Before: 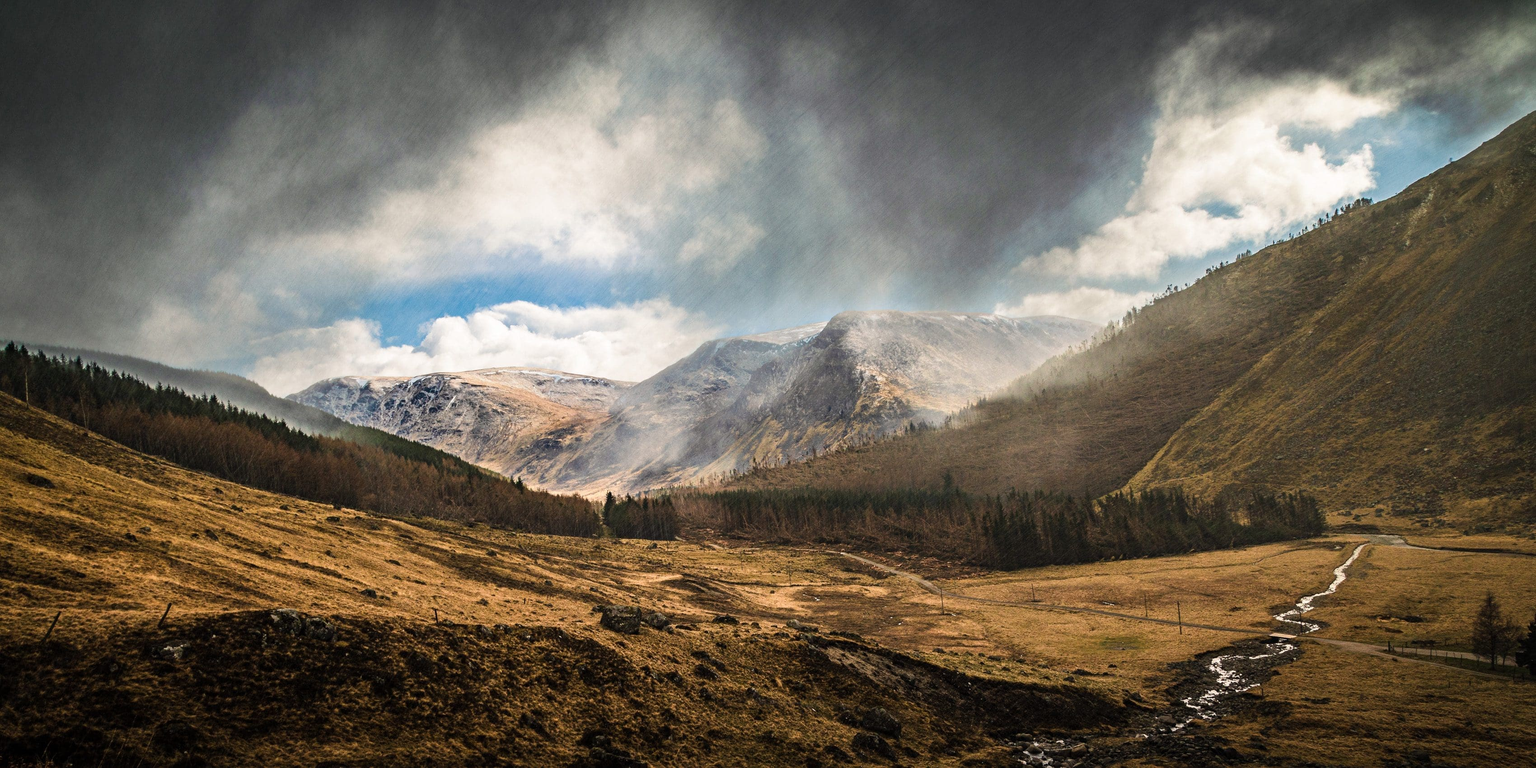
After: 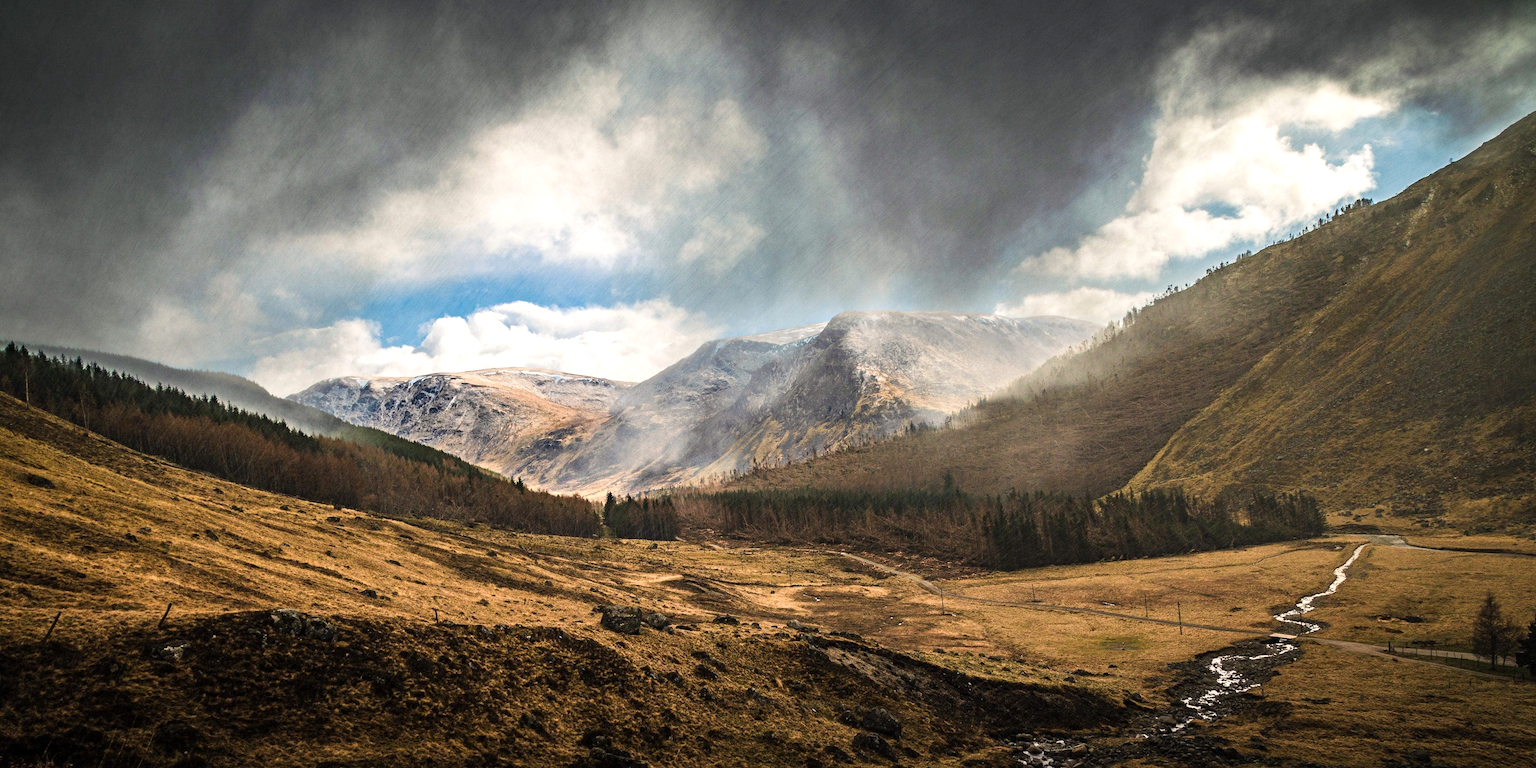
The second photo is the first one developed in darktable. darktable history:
exposure: exposure 0.211 EV, compensate highlight preservation false
